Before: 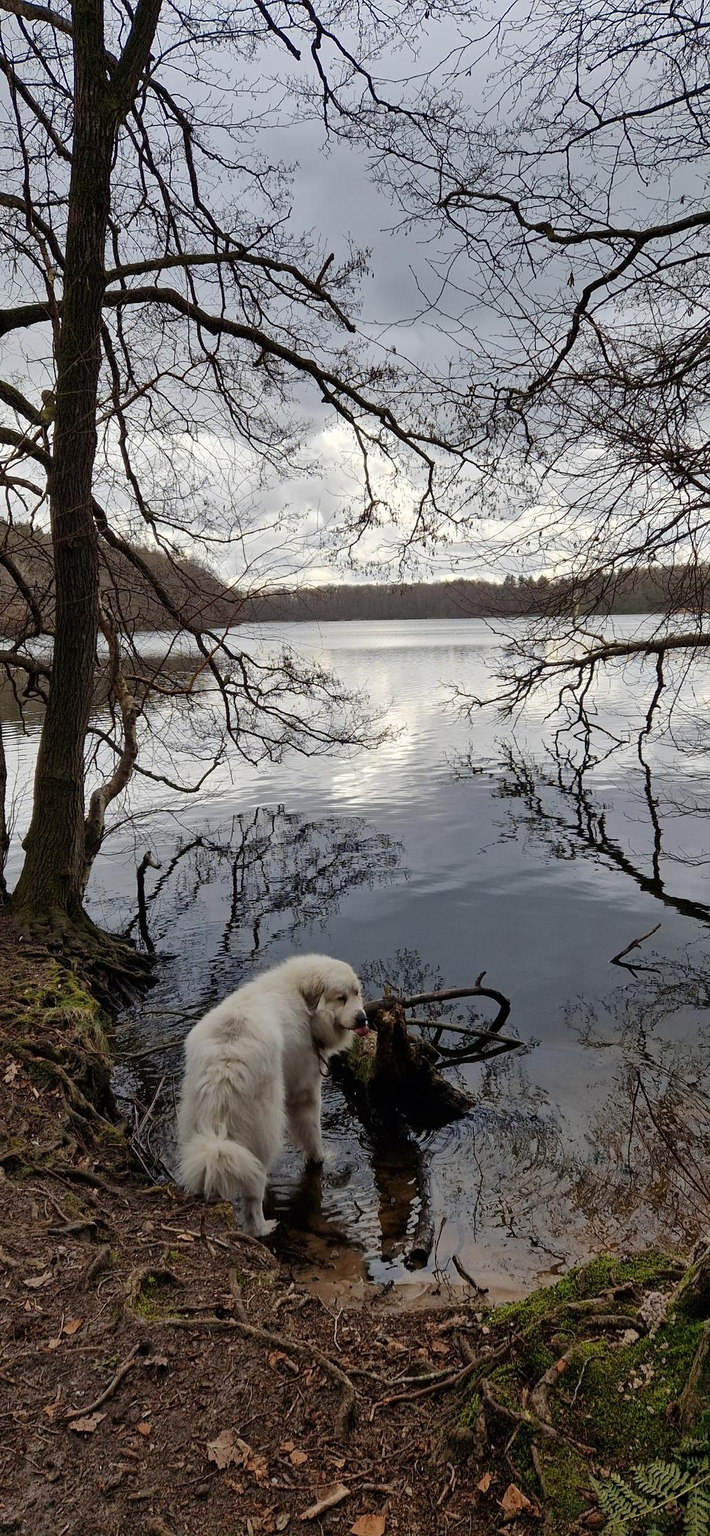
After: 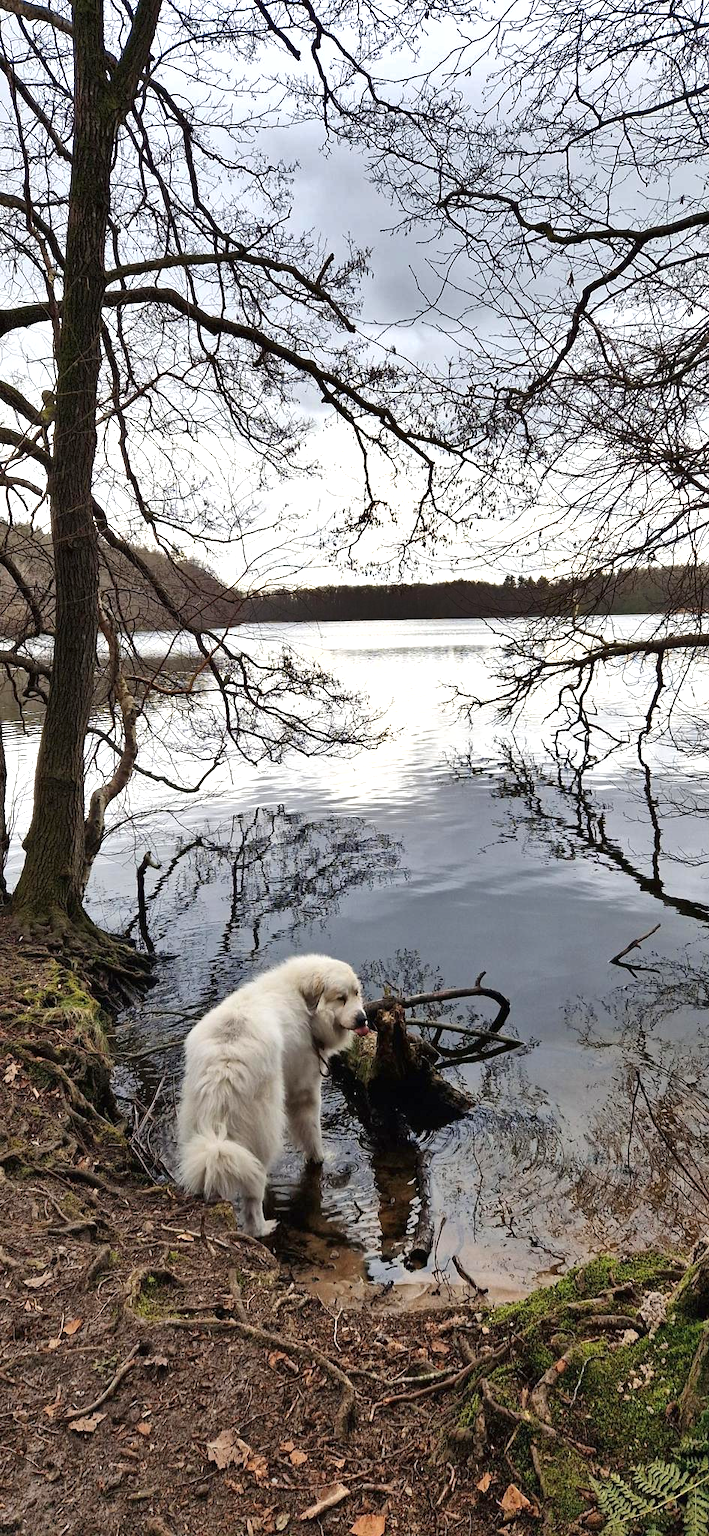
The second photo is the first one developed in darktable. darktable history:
exposure: black level correction 0, exposure 0.954 EV, compensate highlight preservation false
contrast brightness saturation: saturation -0.047
shadows and highlights: radius 109.27, shadows 23.51, highlights -58.92, low approximation 0.01, soften with gaussian
